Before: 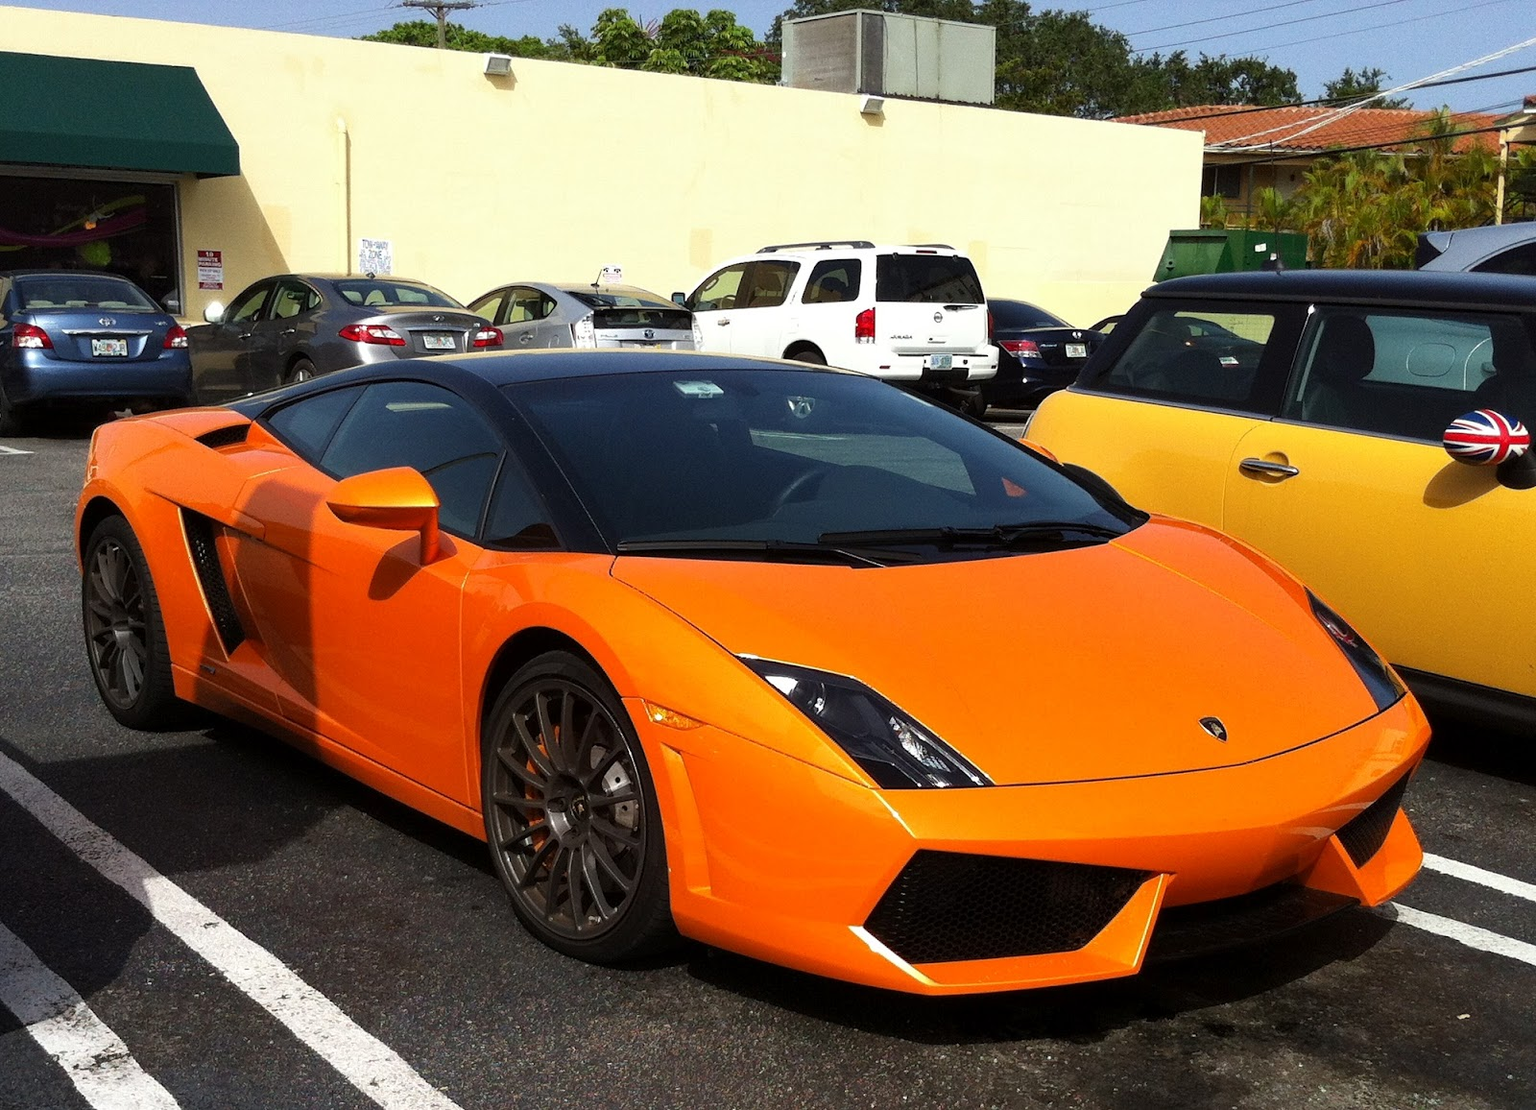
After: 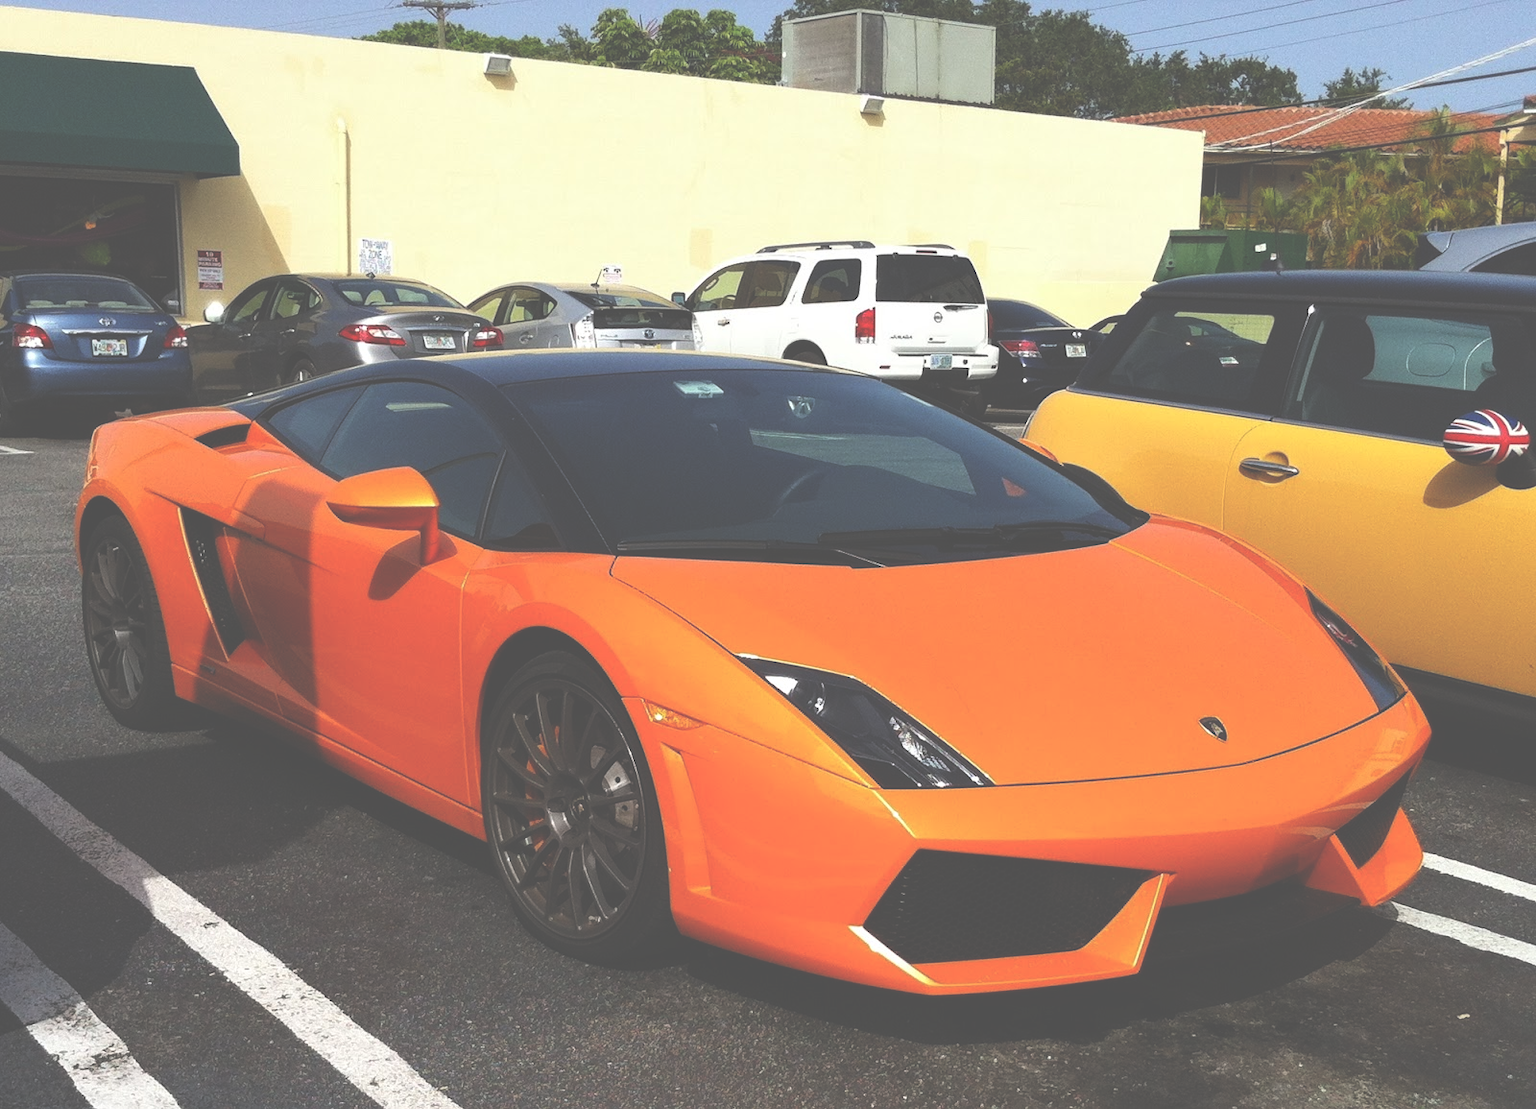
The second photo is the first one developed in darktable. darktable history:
exposure: black level correction -0.087, compensate highlight preservation false
tone equalizer: on, module defaults
